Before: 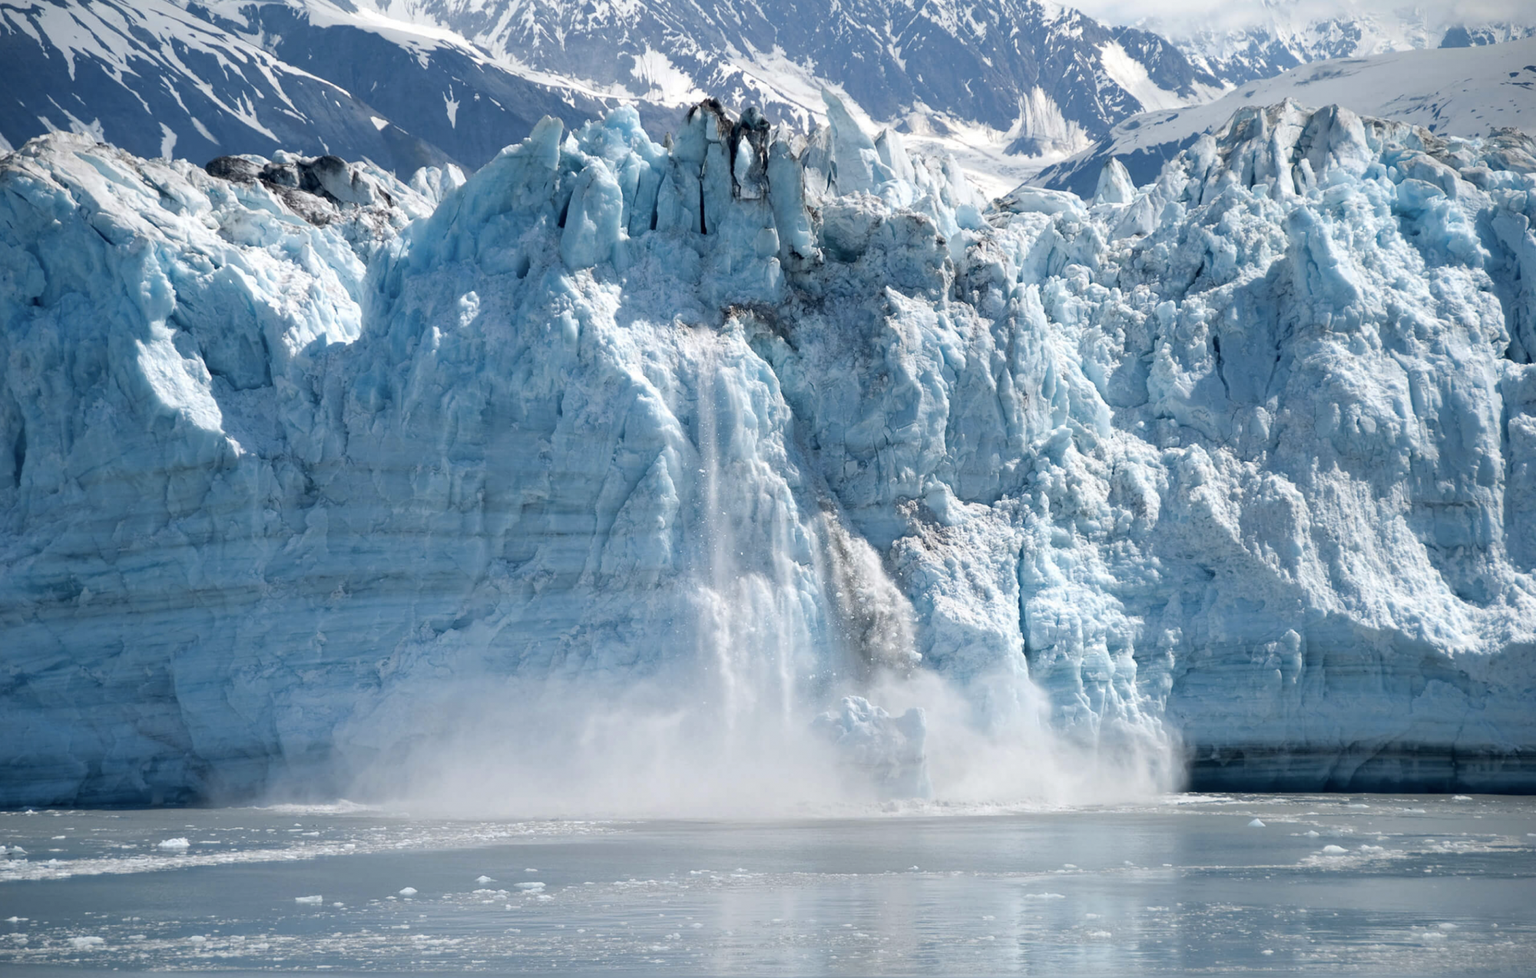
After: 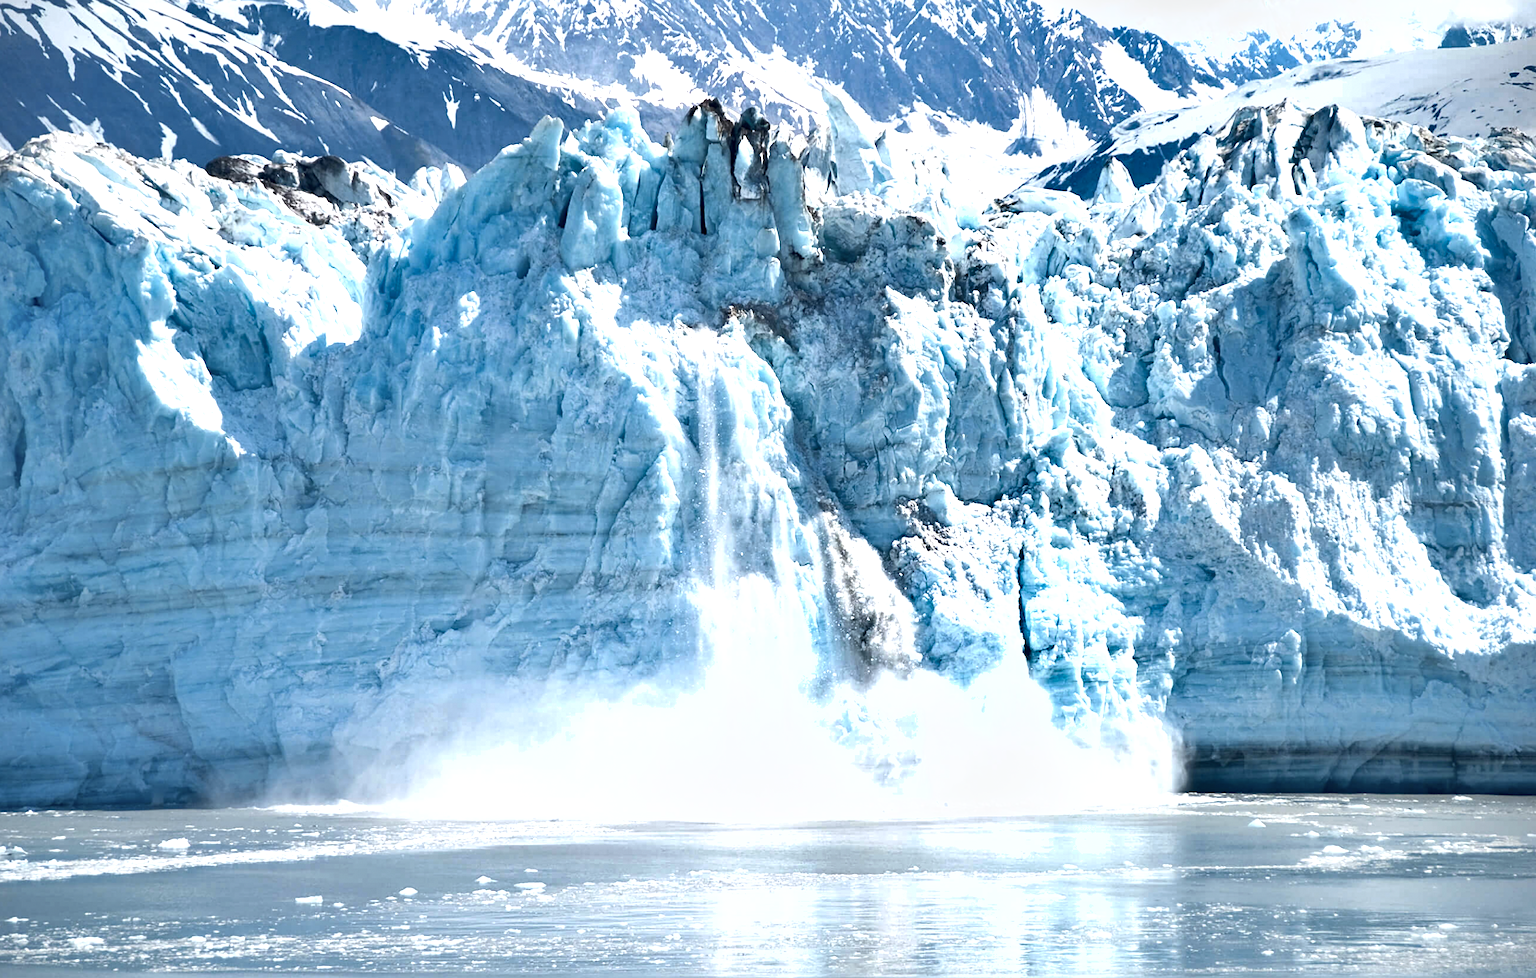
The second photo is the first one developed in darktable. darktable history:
exposure: black level correction 0, exposure 1.096 EV, compensate exposure bias true, compensate highlight preservation false
sharpen: amount 0.209
shadows and highlights: soften with gaussian
